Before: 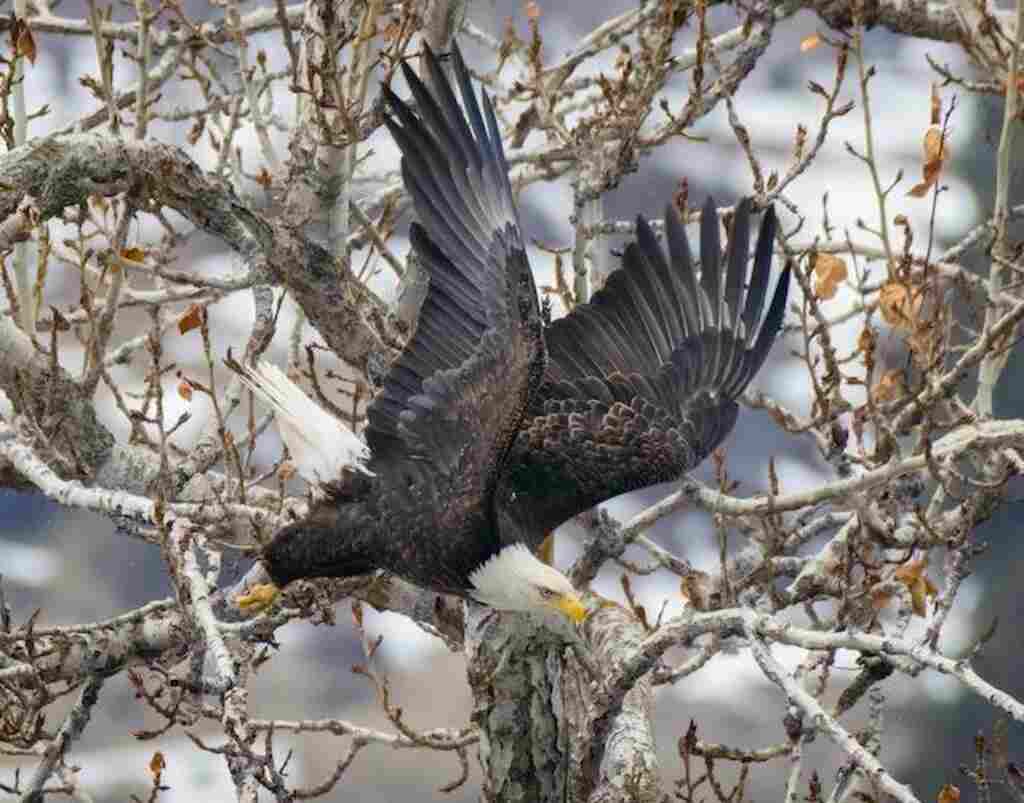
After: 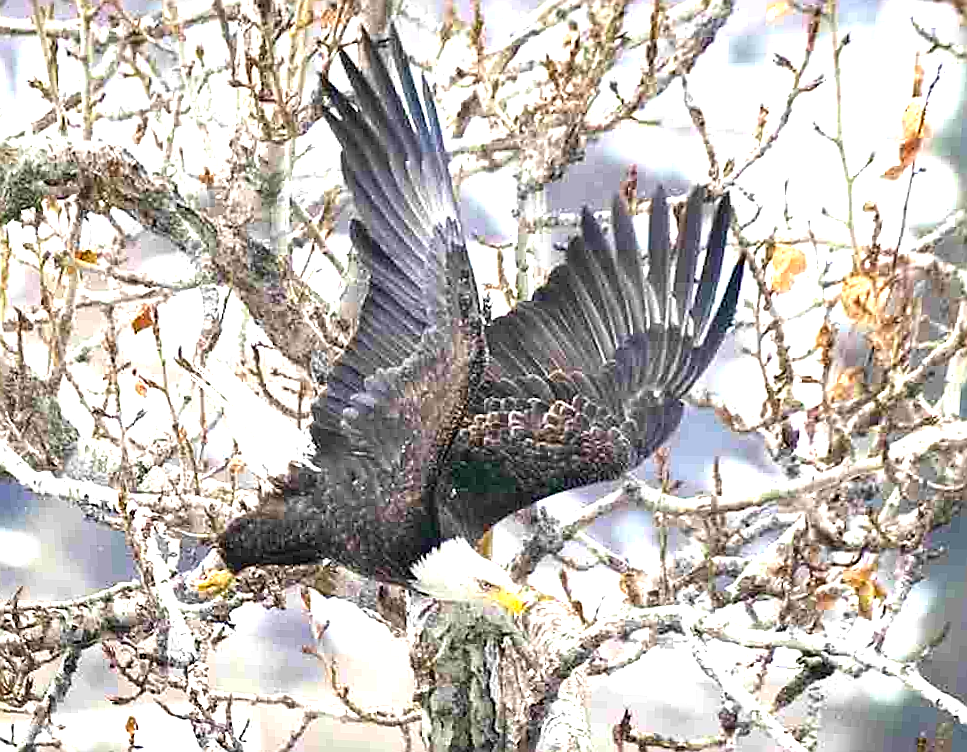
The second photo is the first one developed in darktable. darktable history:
white balance: emerald 1
sharpen: radius 1.4, amount 1.25, threshold 0.7
exposure: black level correction 0, exposure 1.5 EV, compensate exposure bias true, compensate highlight preservation false
rotate and perspective: rotation 0.062°, lens shift (vertical) 0.115, lens shift (horizontal) -0.133, crop left 0.047, crop right 0.94, crop top 0.061, crop bottom 0.94
